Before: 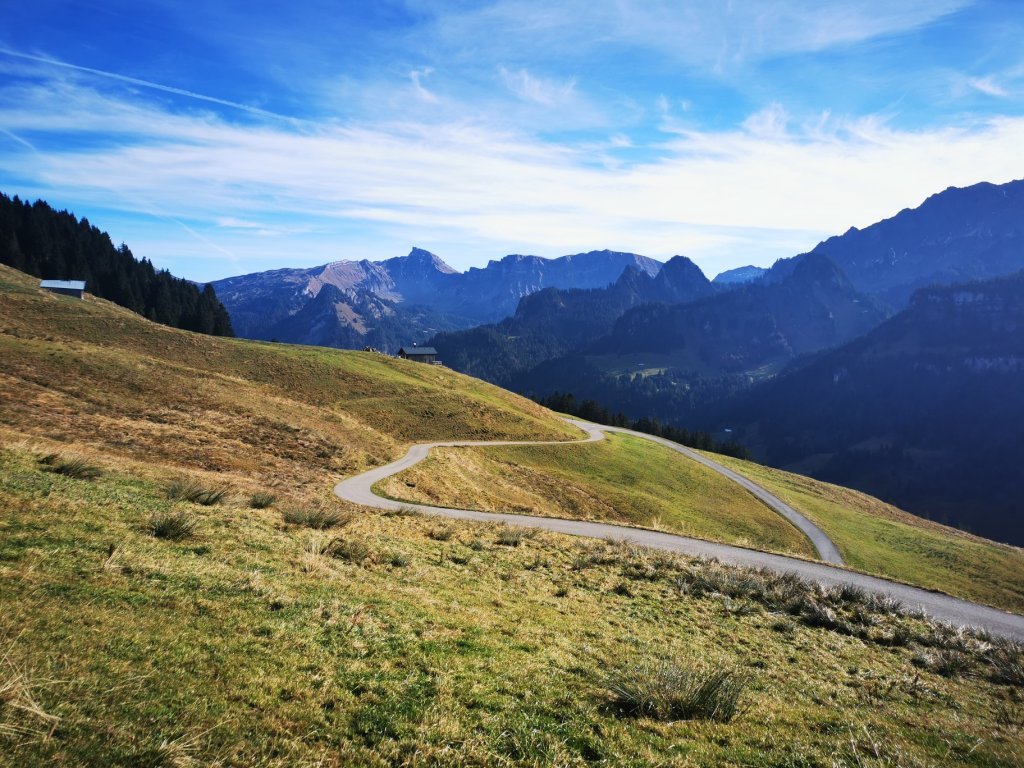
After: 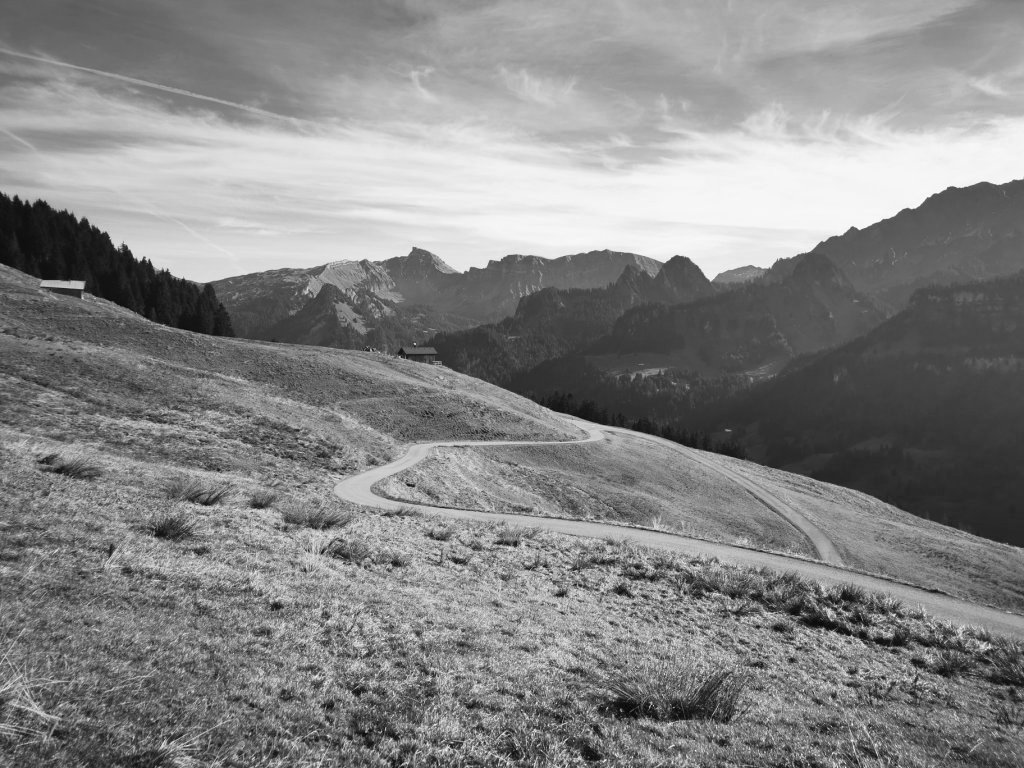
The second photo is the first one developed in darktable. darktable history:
shadows and highlights: low approximation 0.01, soften with gaussian
monochrome: on, module defaults
contrast brightness saturation: contrast 0.05, brightness 0.06, saturation 0.01
